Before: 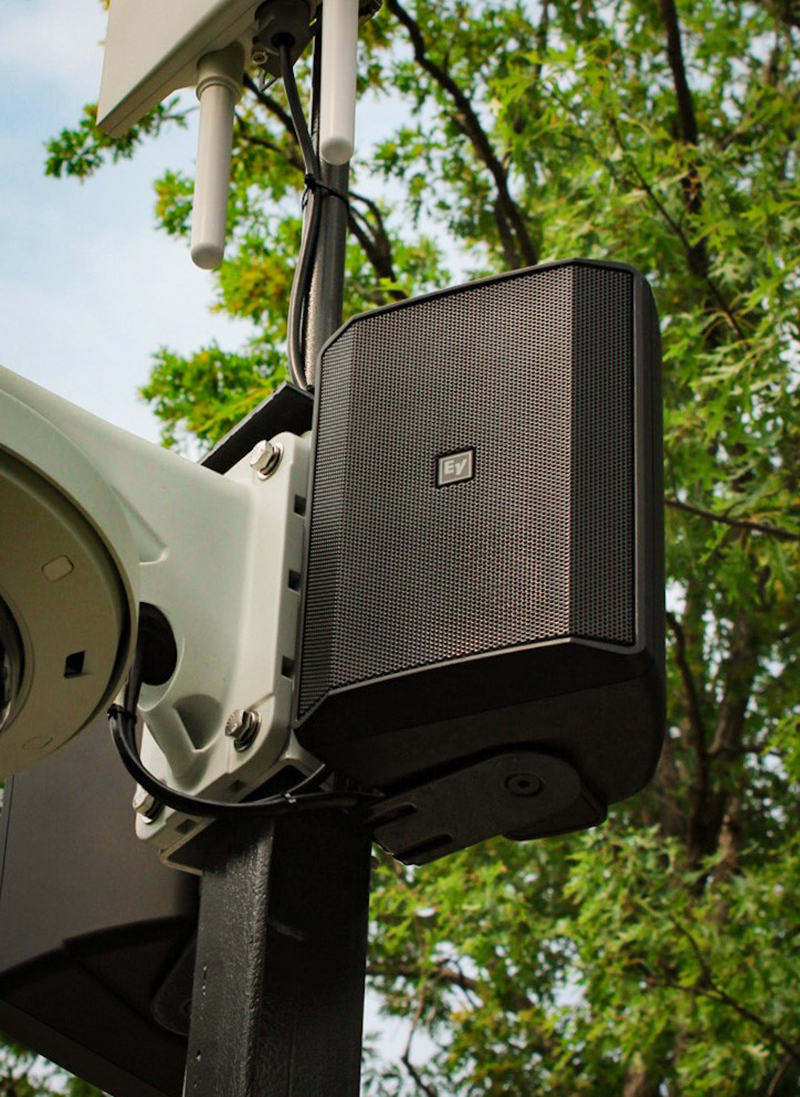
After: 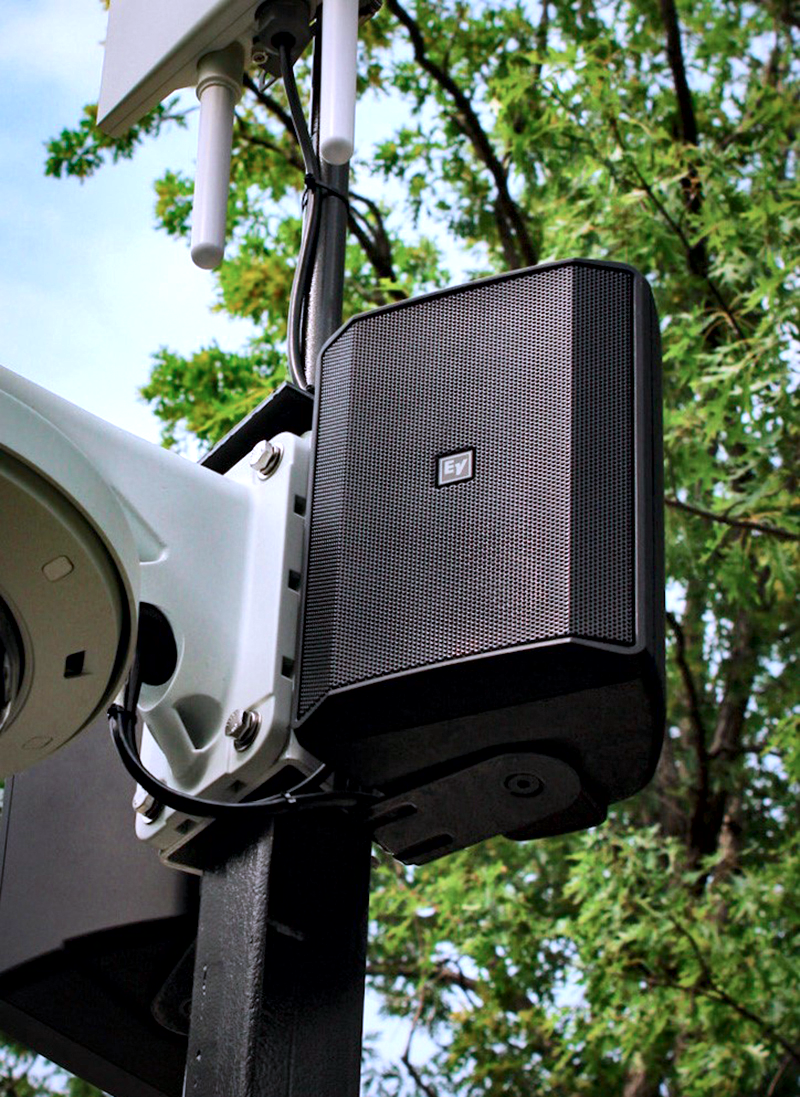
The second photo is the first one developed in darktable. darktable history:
local contrast: mode bilateral grid, contrast 25, coarseness 60, detail 151%, midtone range 0.2
levels: mode automatic, black 0.023%, white 99.97%, levels [0.062, 0.494, 0.925]
color calibration: illuminant as shot in camera, x 0.379, y 0.396, temperature 4138.76 K
